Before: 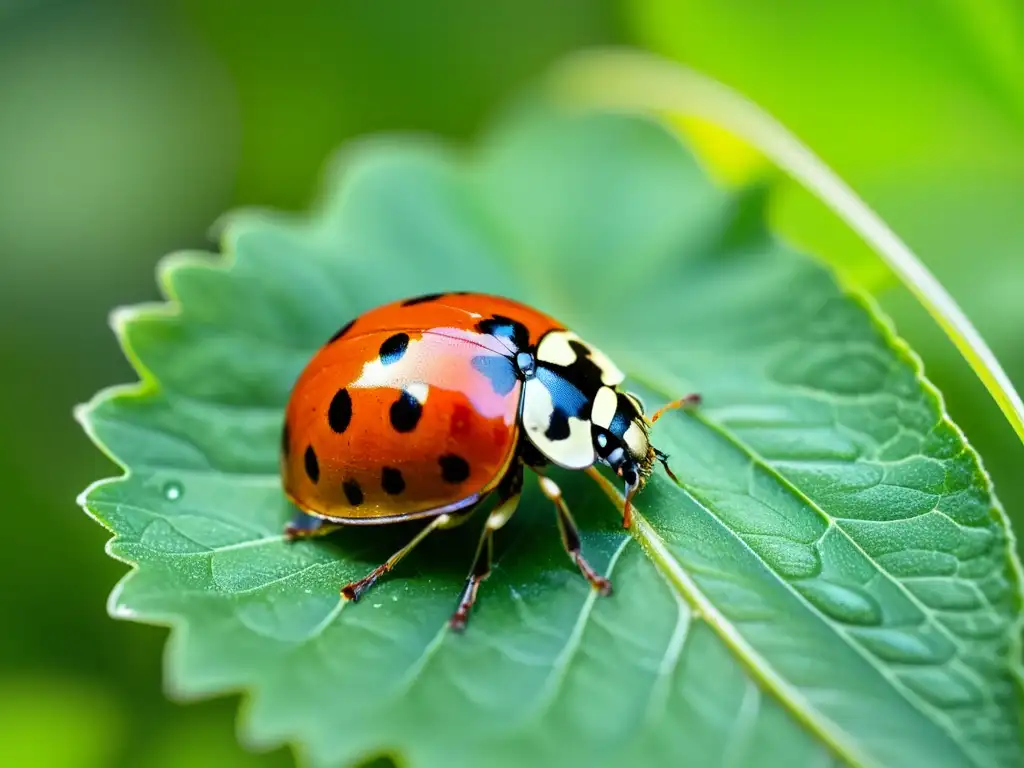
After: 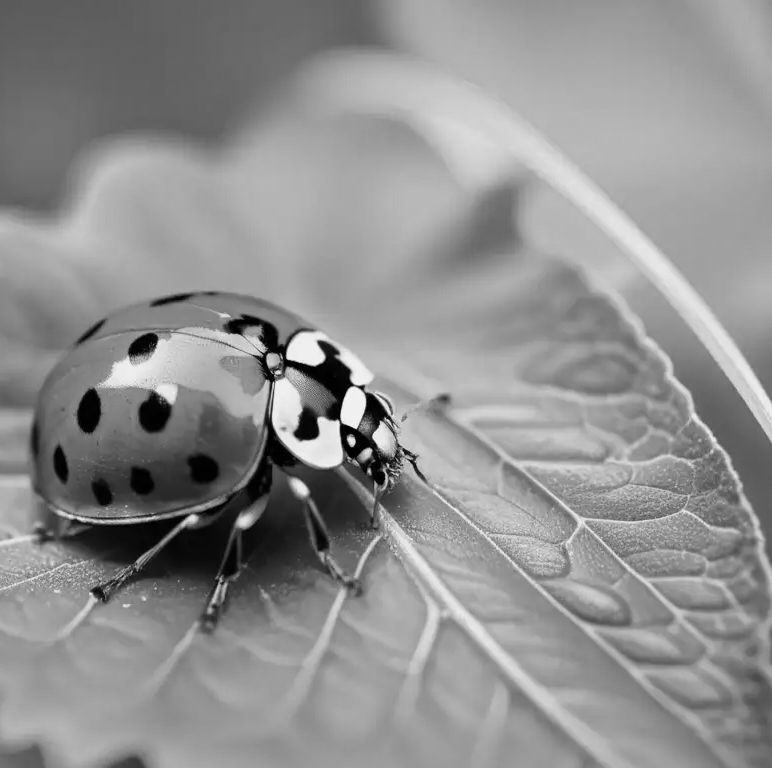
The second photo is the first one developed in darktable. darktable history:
crop and rotate: left 24.6%
monochrome: on, module defaults
exposure: exposure -0.157 EV, compensate highlight preservation false
color contrast: blue-yellow contrast 0.7
